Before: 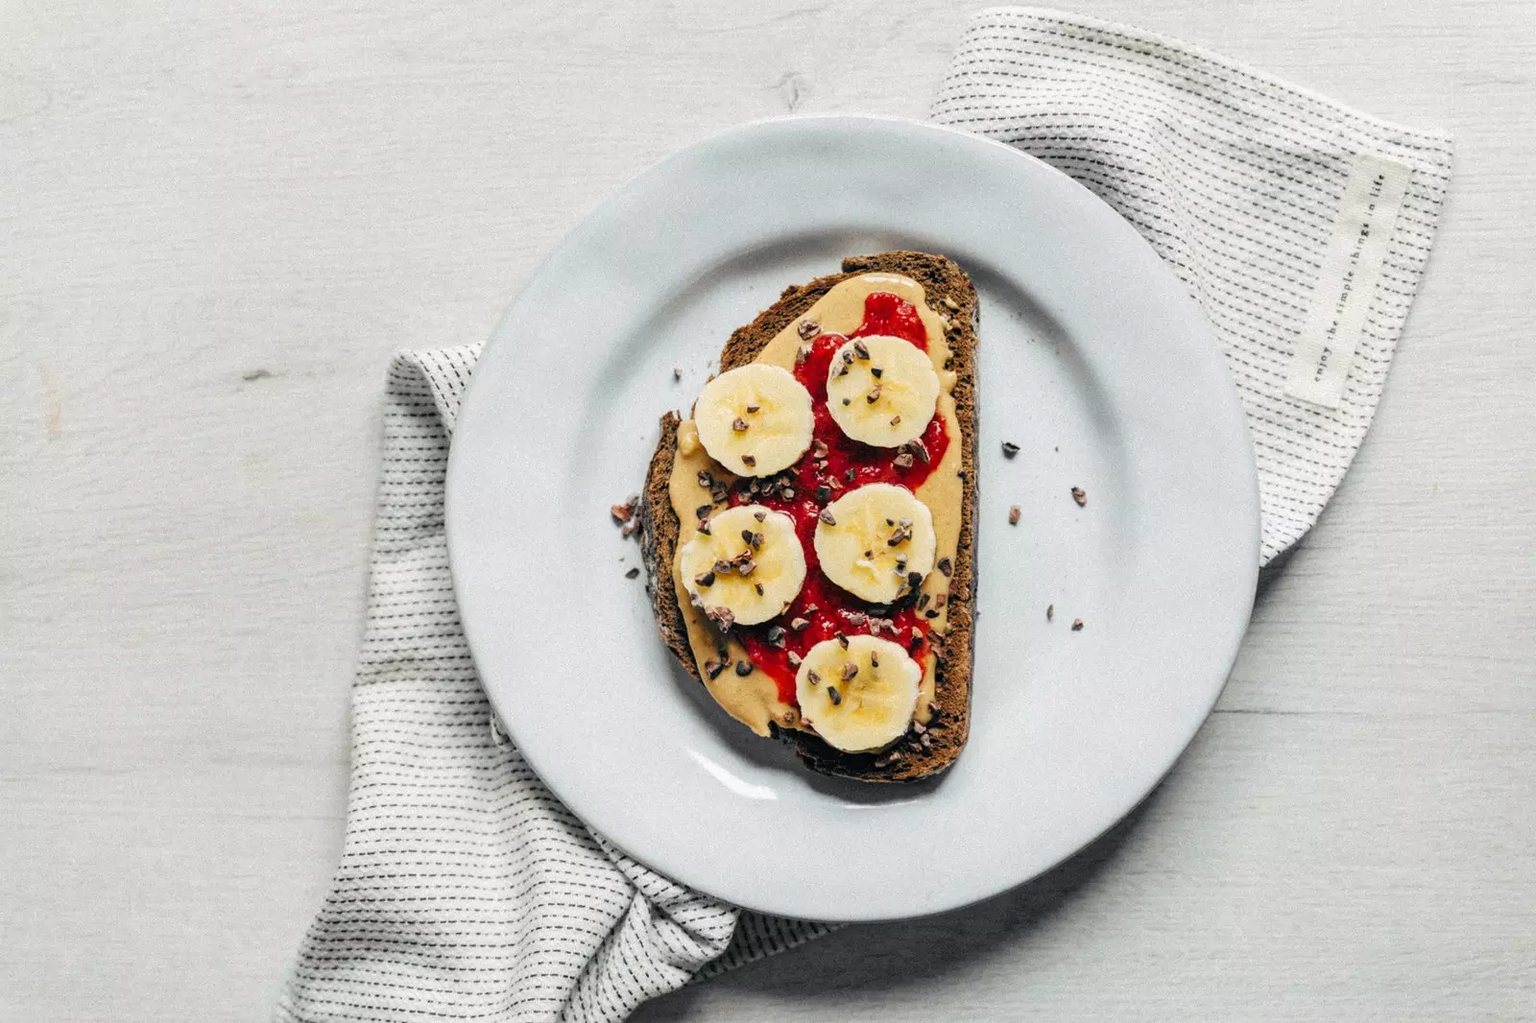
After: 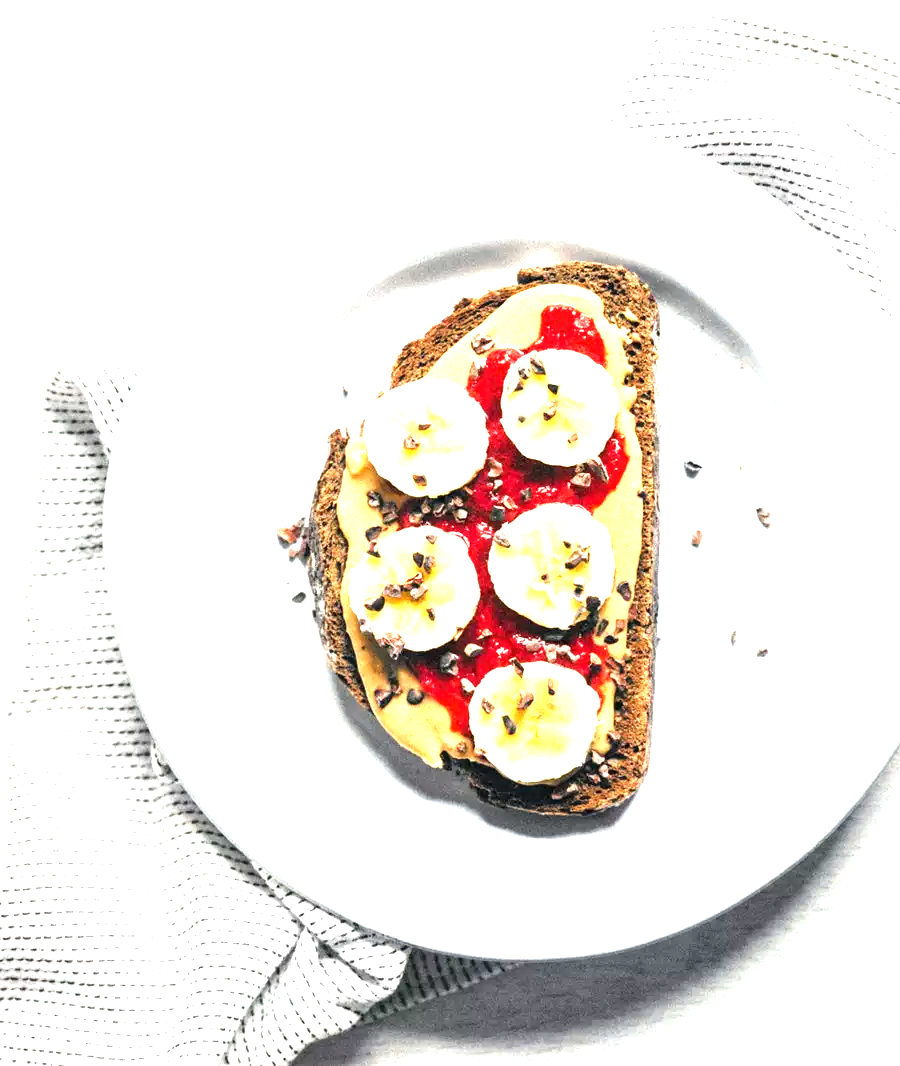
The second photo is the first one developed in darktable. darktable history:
crop and rotate: left 22.516%, right 21.234%
exposure: black level correction 0, exposure 1.75 EV, compensate exposure bias true, compensate highlight preservation false
